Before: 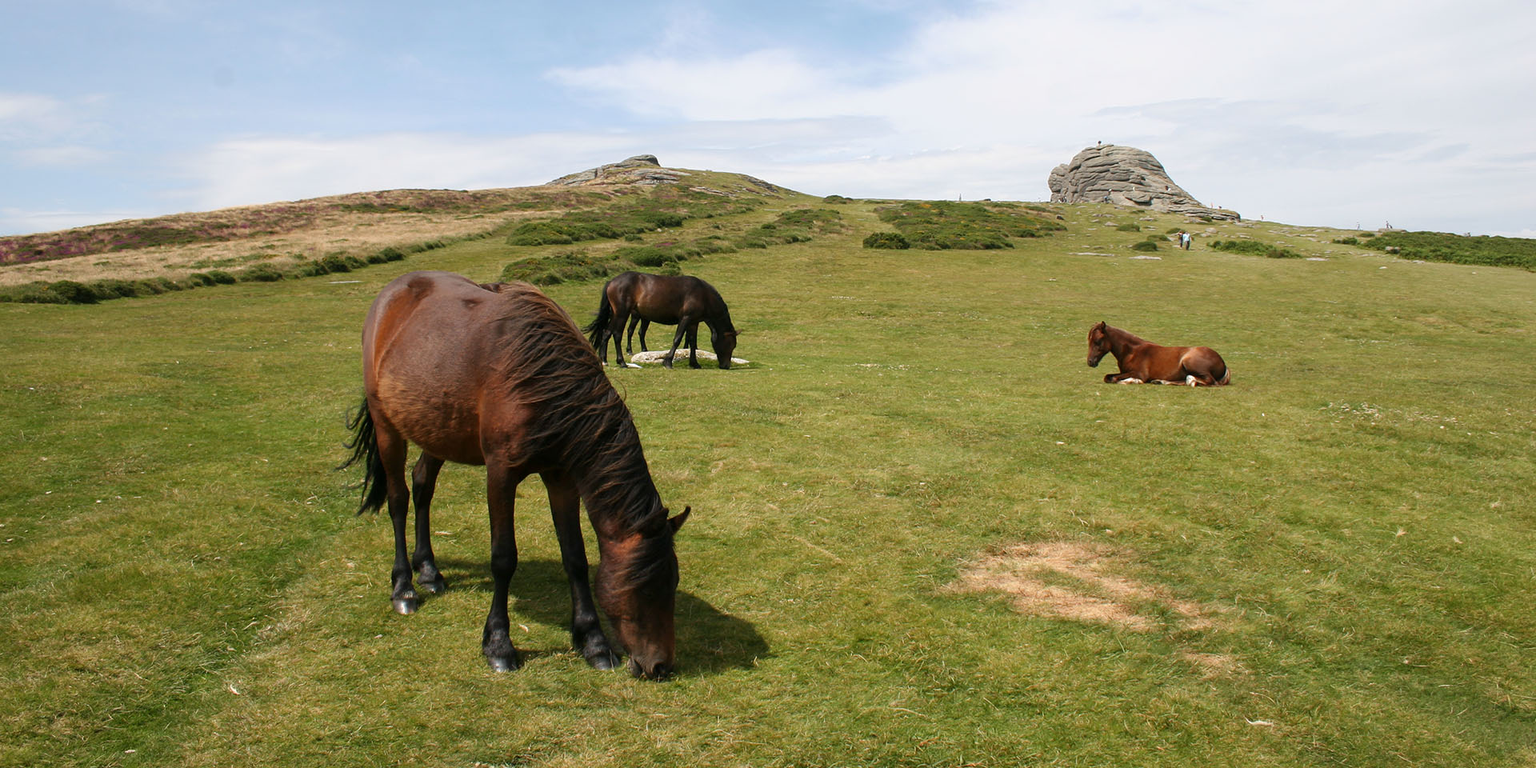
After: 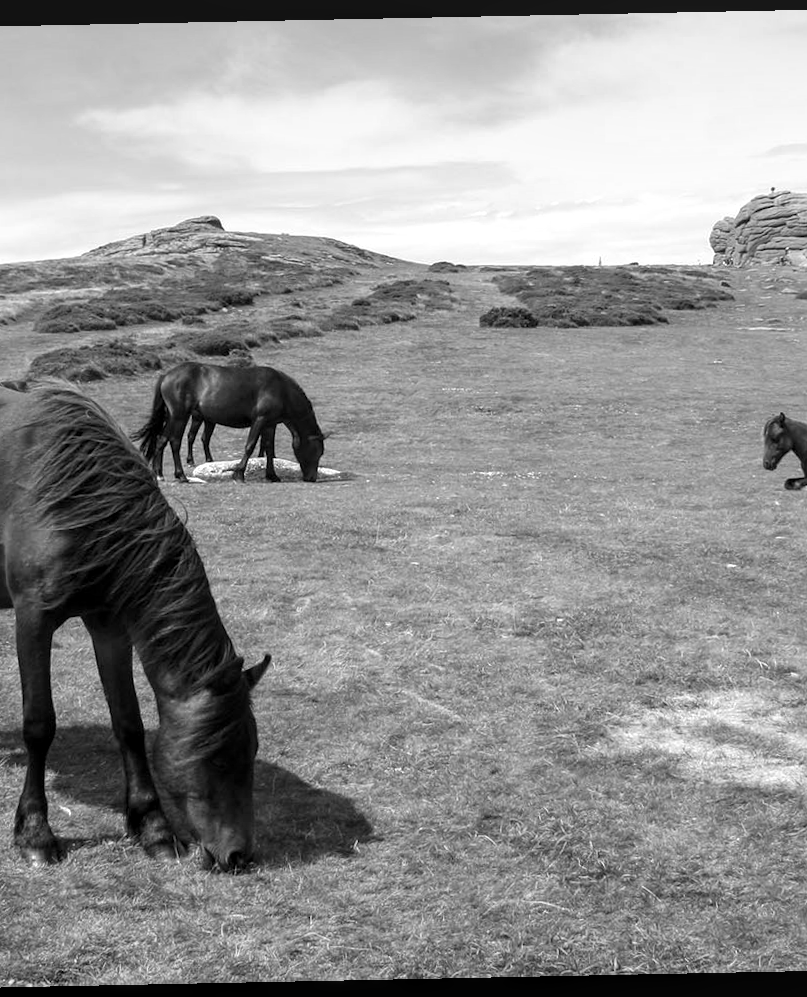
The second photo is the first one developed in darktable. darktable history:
crop: left 31.229%, right 27.105%
white balance: red 1.467, blue 0.684
rotate and perspective: rotation -1.17°, automatic cropping off
local contrast: on, module defaults
monochrome: a -6.99, b 35.61, size 1.4
